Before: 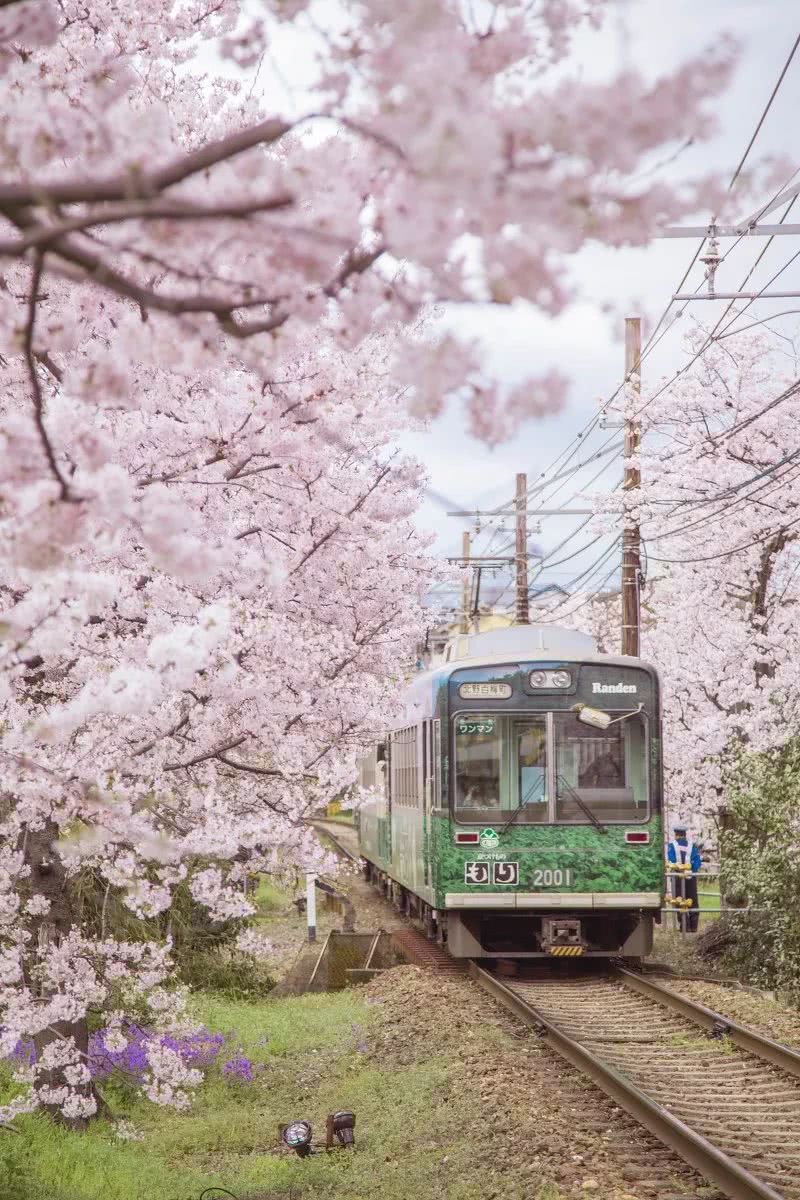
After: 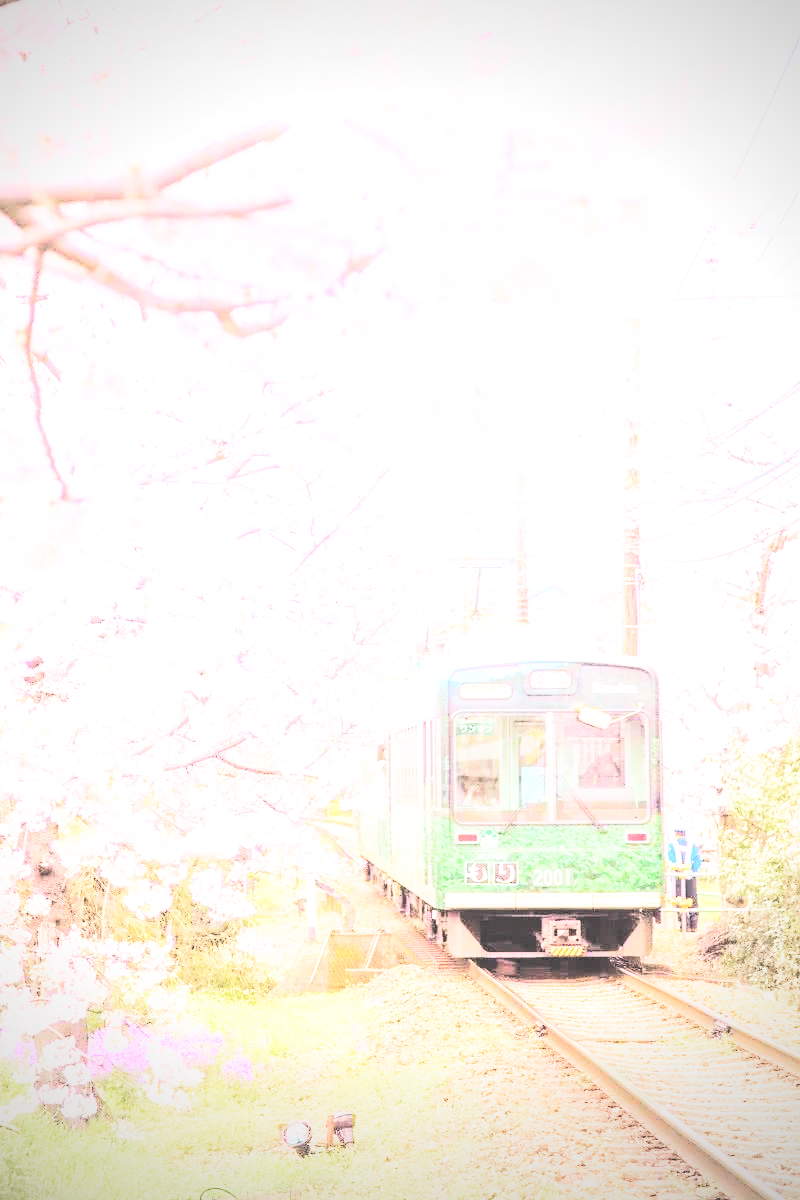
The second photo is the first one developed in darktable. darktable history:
contrast brightness saturation: brightness 0.997
vignetting: center (-0.033, -0.046)
tone equalizer: -8 EV -0.778 EV, -7 EV -0.721 EV, -6 EV -0.604 EV, -5 EV -0.412 EV, -3 EV 0.39 EV, -2 EV 0.6 EV, -1 EV 0.682 EV, +0 EV 0.748 EV
base curve: curves: ch0 [(0, 0.003) (0.001, 0.002) (0.006, 0.004) (0.02, 0.022) (0.048, 0.086) (0.094, 0.234) (0.162, 0.431) (0.258, 0.629) (0.385, 0.8) (0.548, 0.918) (0.751, 0.988) (1, 1)], preserve colors none
shadows and highlights: shadows 0.709, highlights 39.01
